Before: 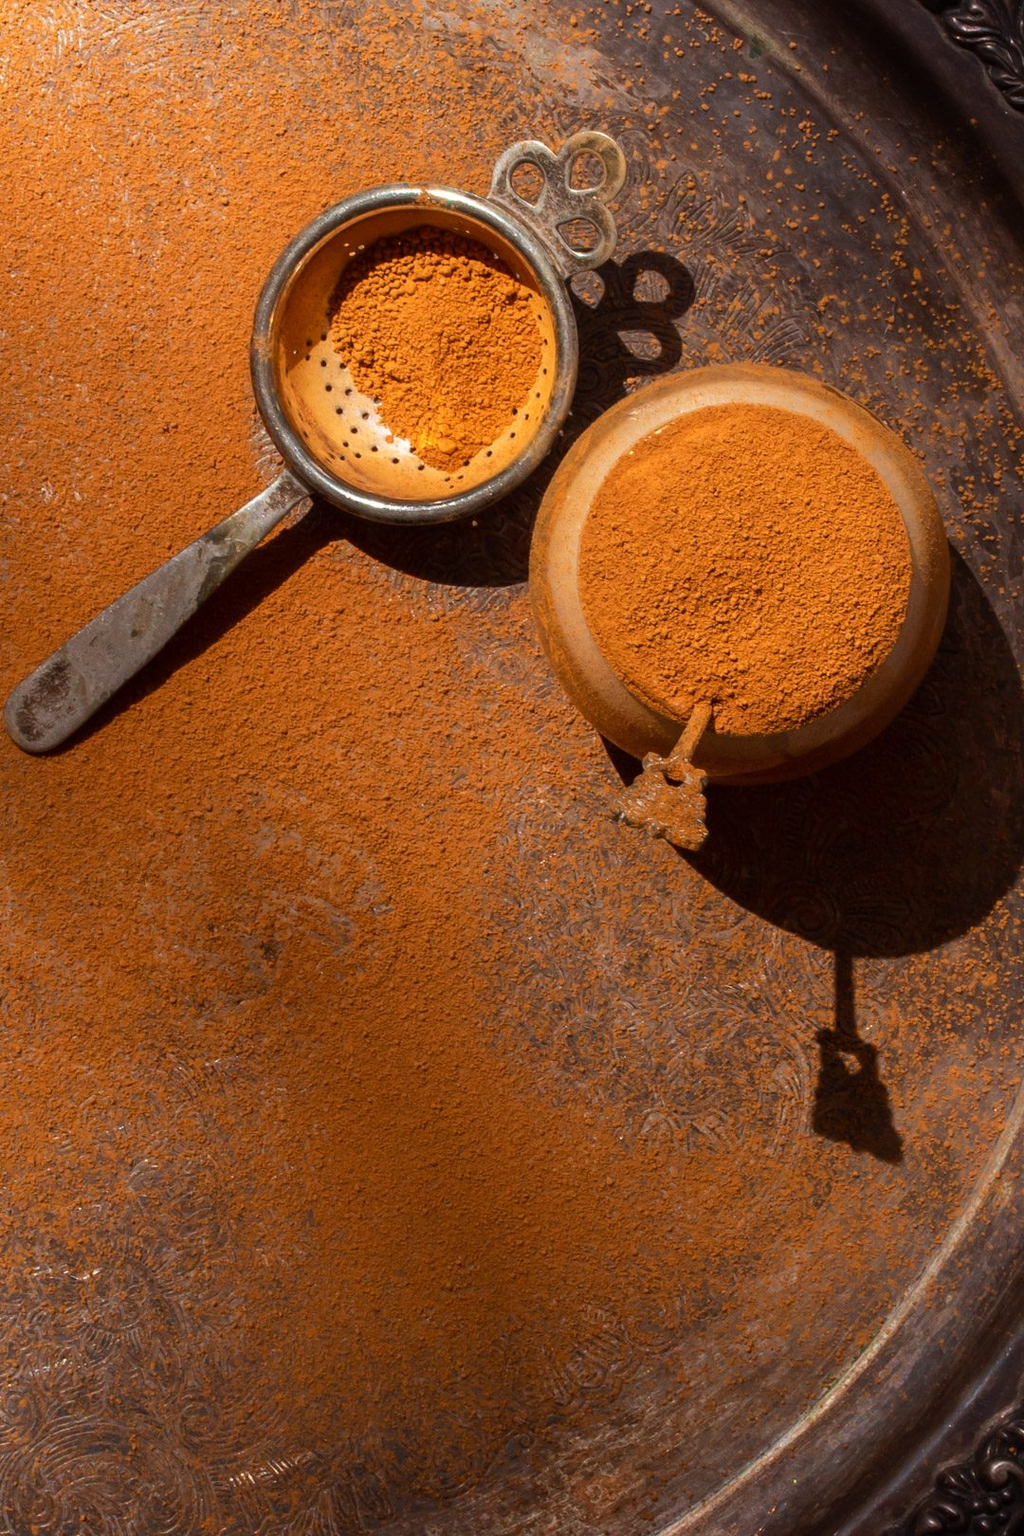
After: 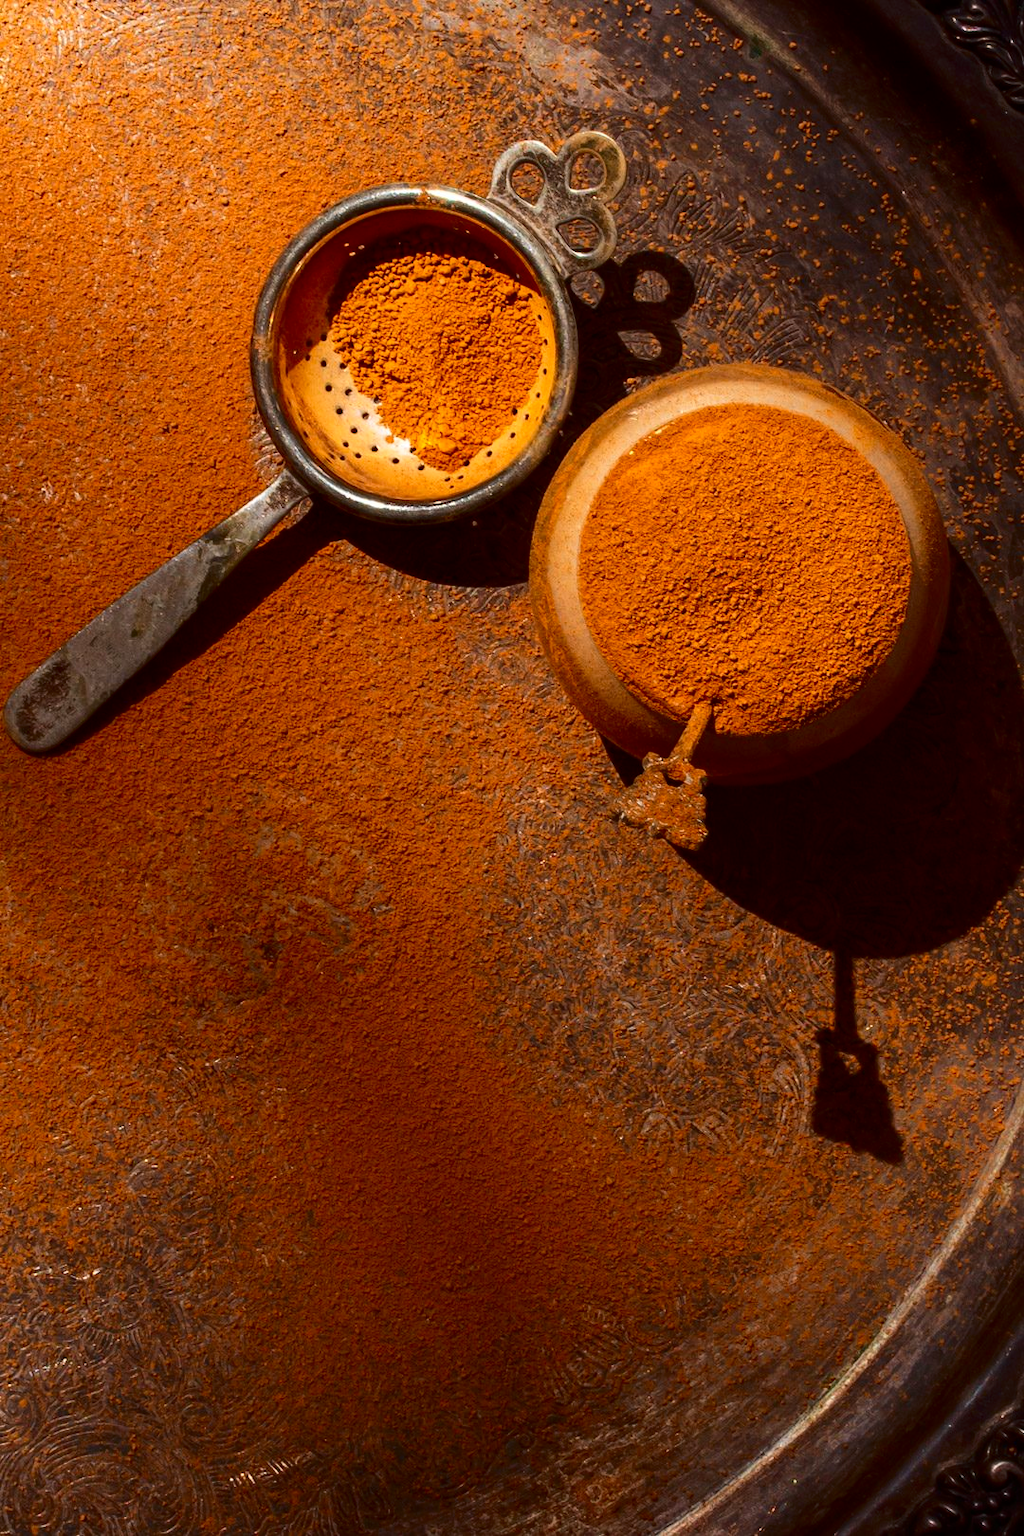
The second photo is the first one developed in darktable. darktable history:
contrast brightness saturation: contrast 0.19, brightness -0.11, saturation 0.209
